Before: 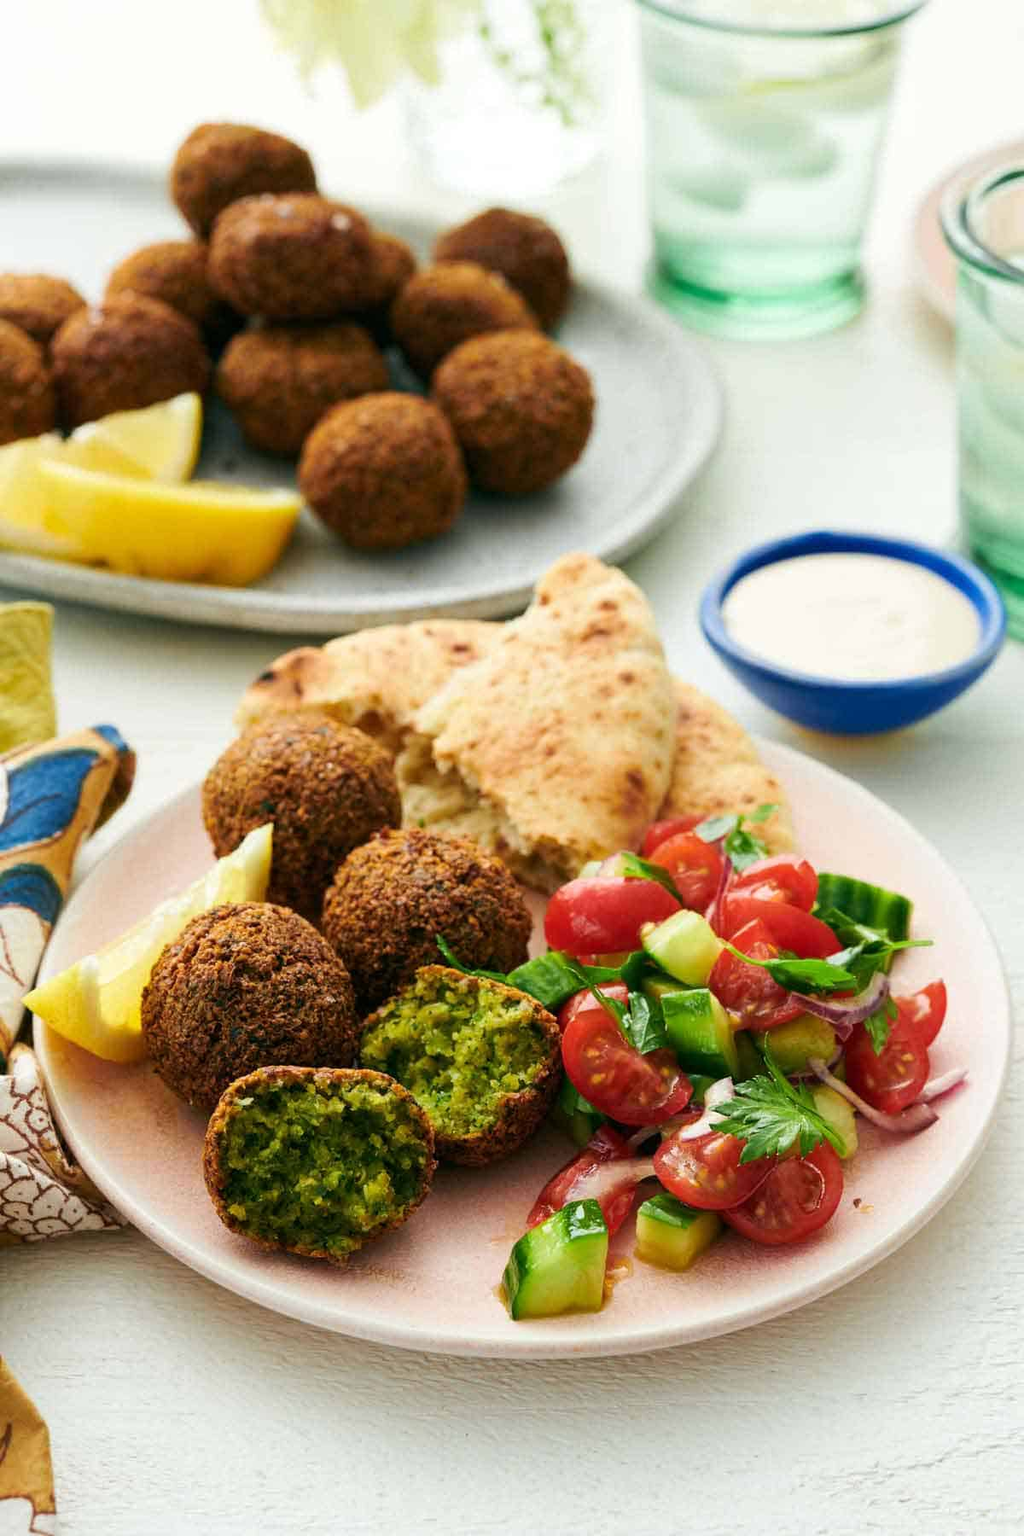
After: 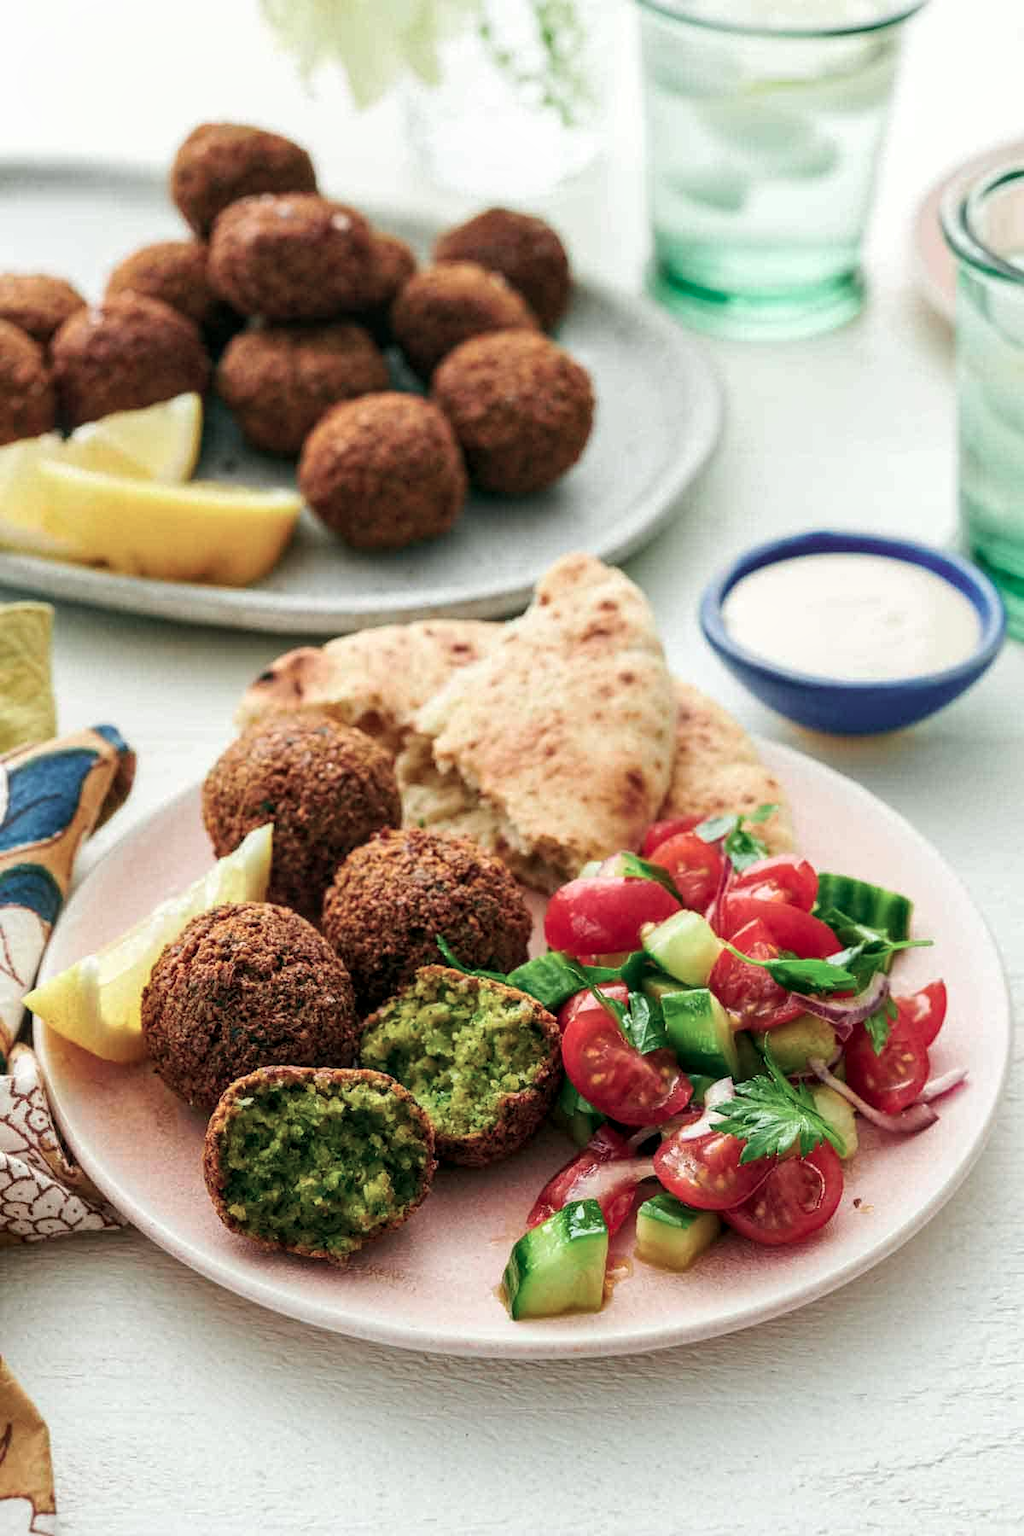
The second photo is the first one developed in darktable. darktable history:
color contrast: blue-yellow contrast 0.7
local contrast: on, module defaults
